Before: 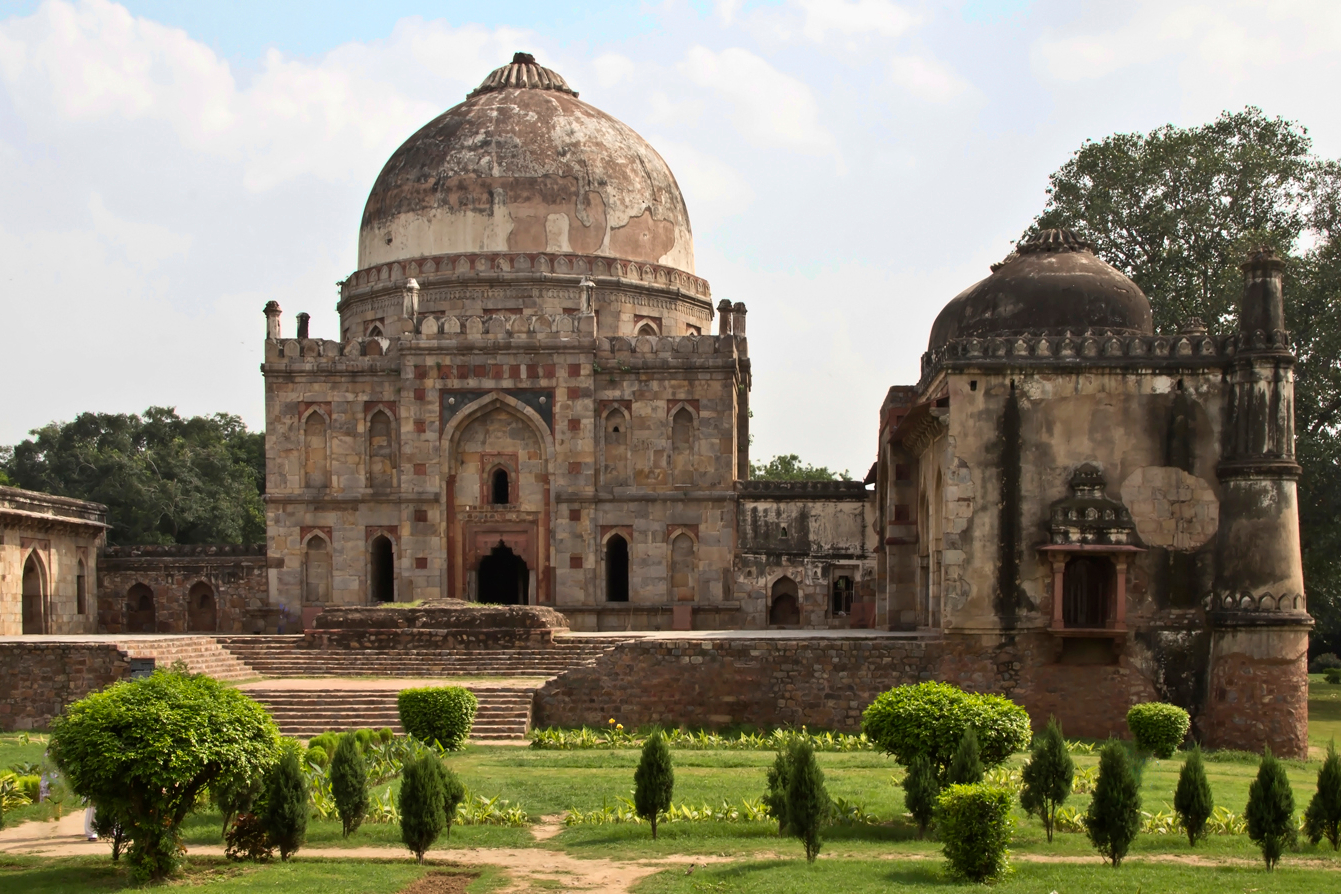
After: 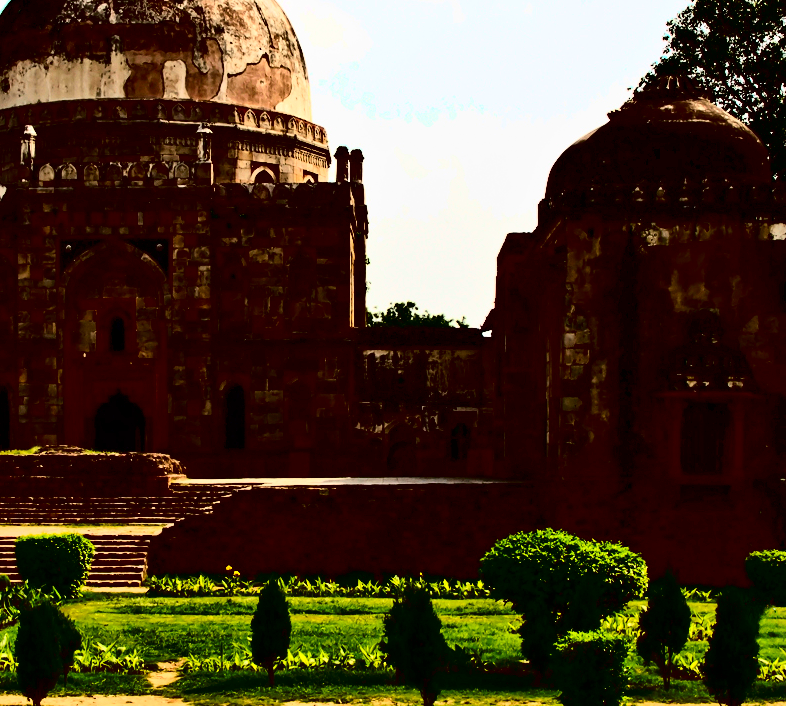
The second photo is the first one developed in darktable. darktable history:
crop and rotate: left 28.584%, top 17.171%, right 12.748%, bottom 3.786%
contrast brightness saturation: contrast 0.766, brightness -0.983, saturation 0.983
